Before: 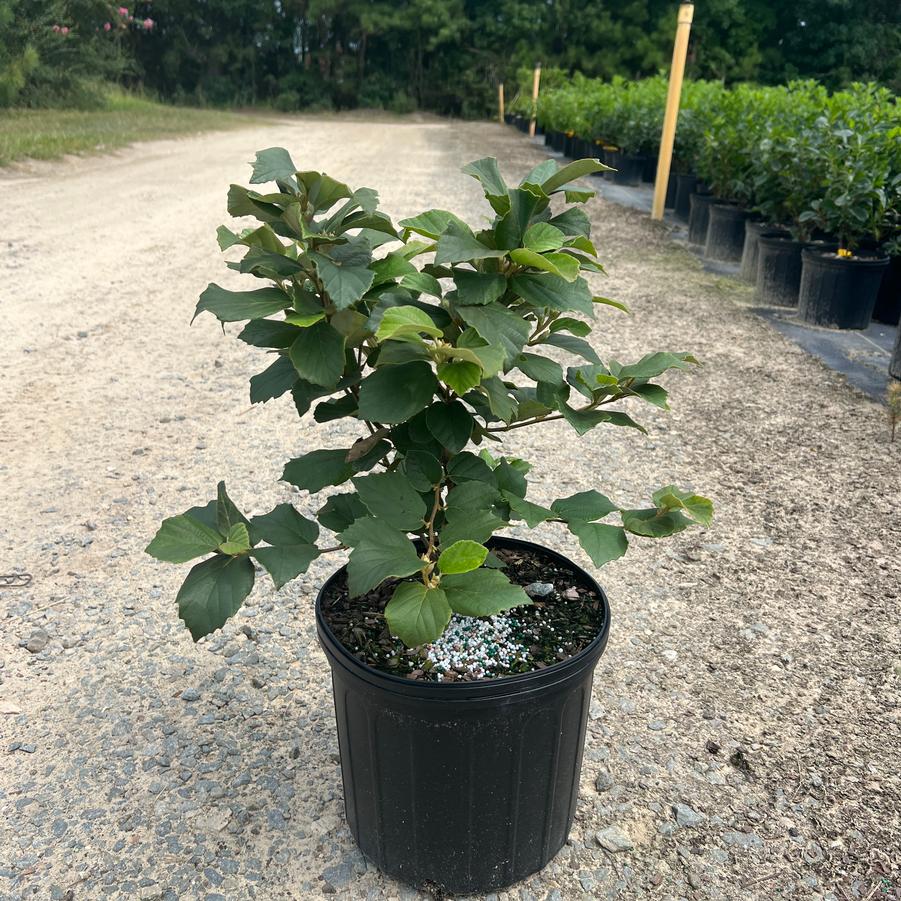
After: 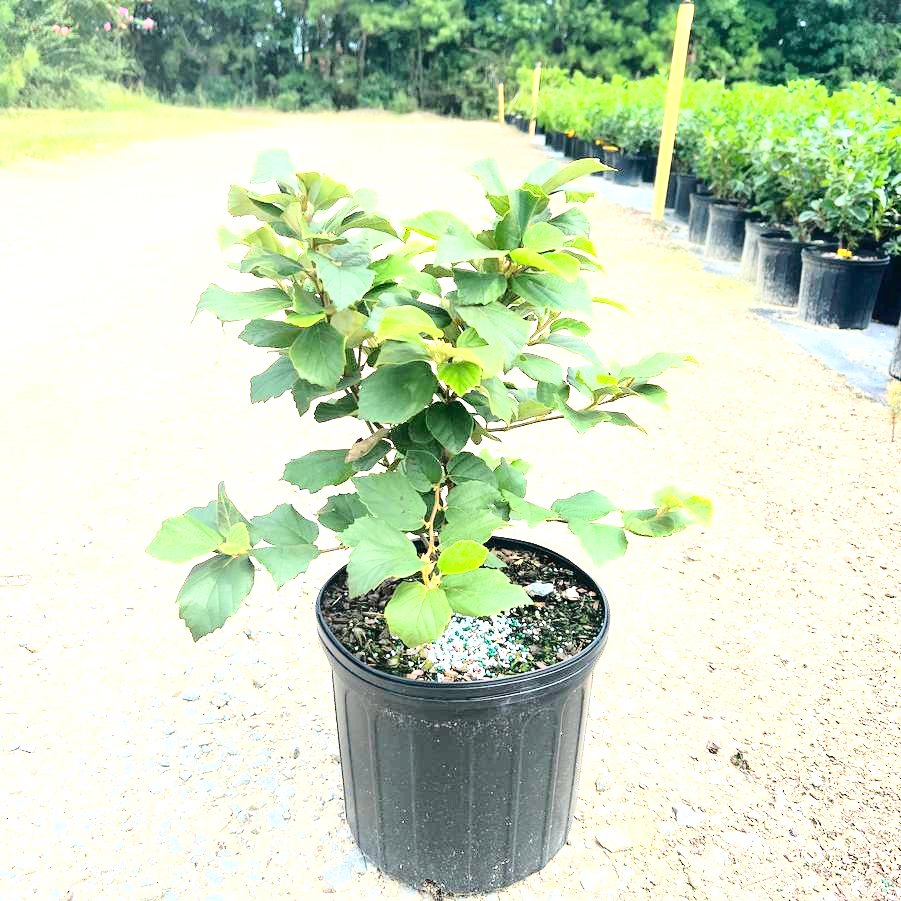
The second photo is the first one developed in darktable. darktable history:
exposure: exposure 2.04 EV, compensate highlight preservation false
base curve: curves: ch0 [(0, 0) (0.032, 0.037) (0.105, 0.228) (0.435, 0.76) (0.856, 0.983) (1, 1)]
